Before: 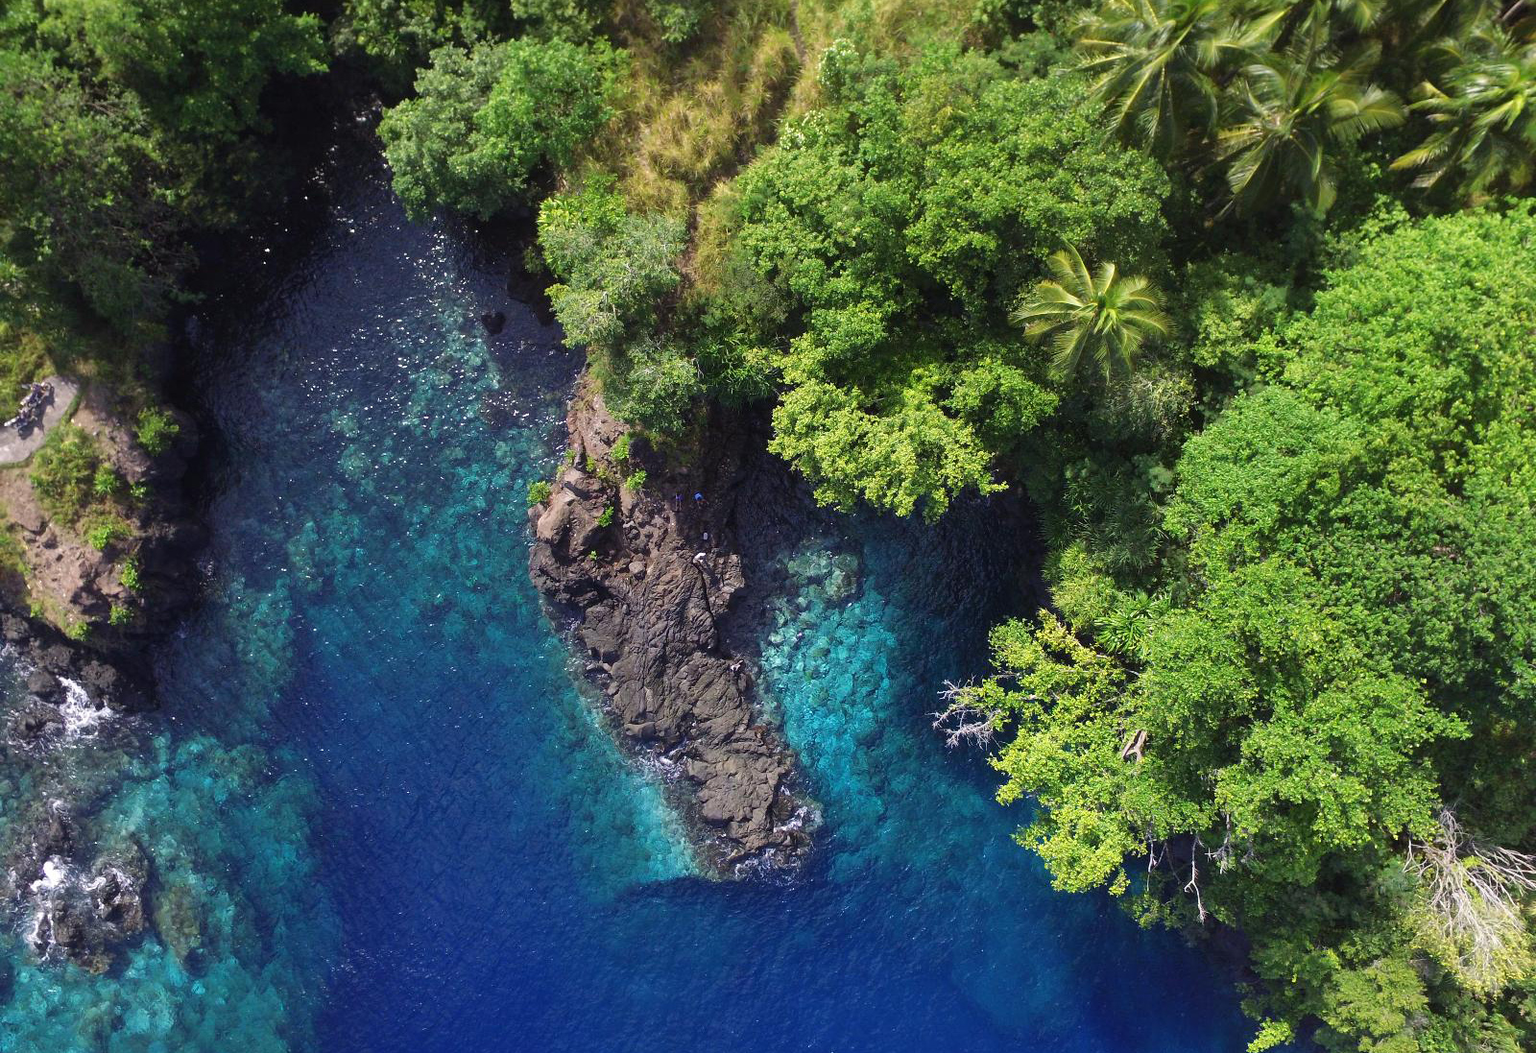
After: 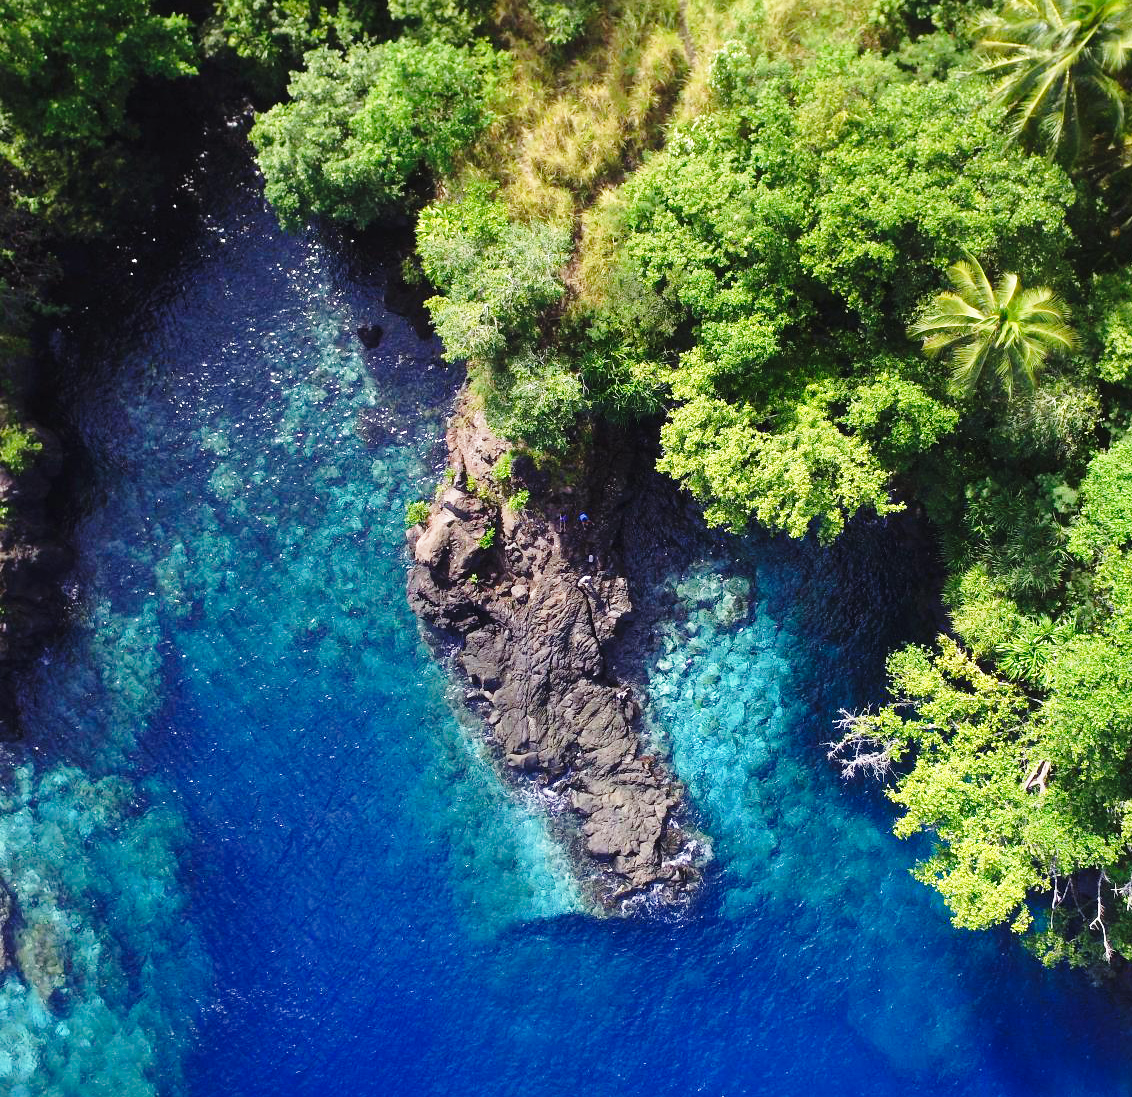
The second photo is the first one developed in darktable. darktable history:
crop and rotate: left 9.061%, right 20.142%
base curve: curves: ch0 [(0, 0) (0.028, 0.03) (0.121, 0.232) (0.46, 0.748) (0.859, 0.968) (1, 1)], preserve colors none
